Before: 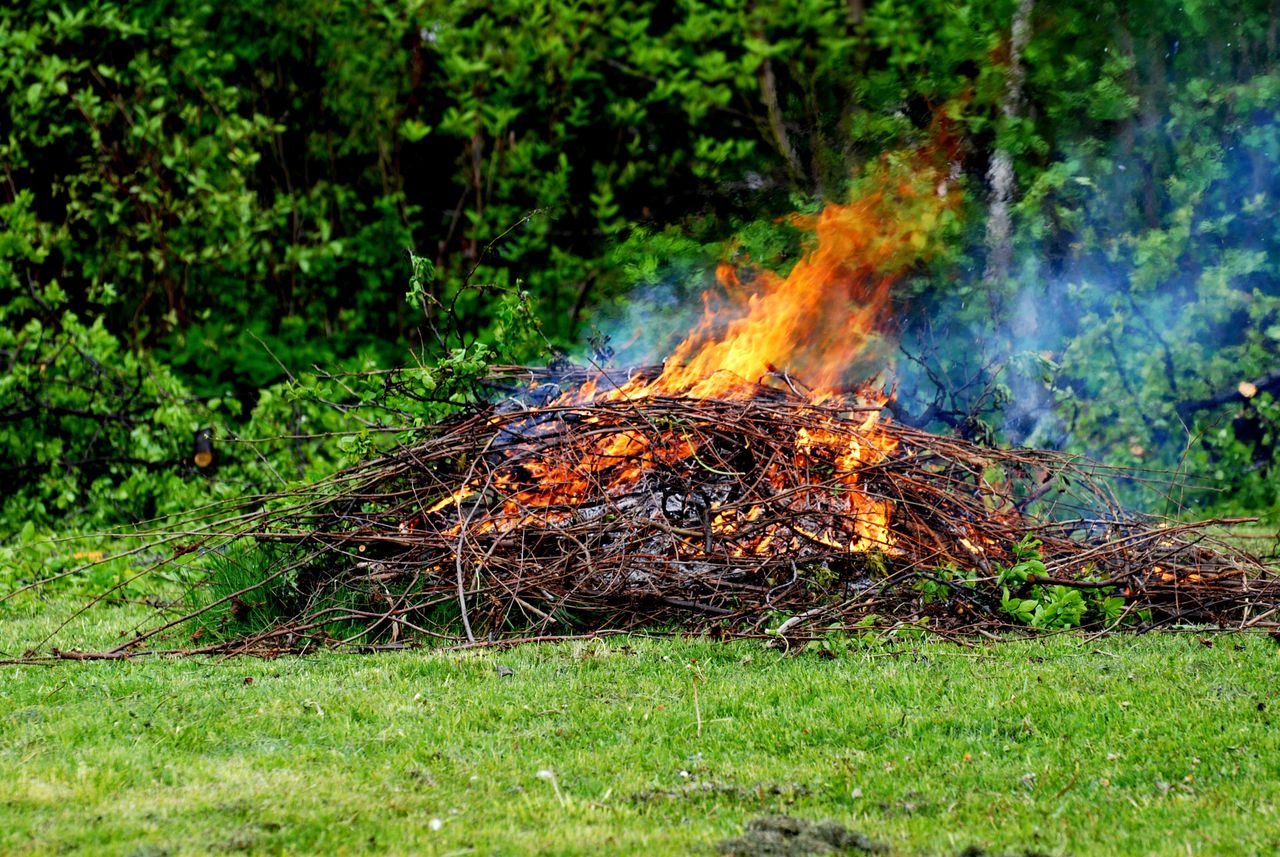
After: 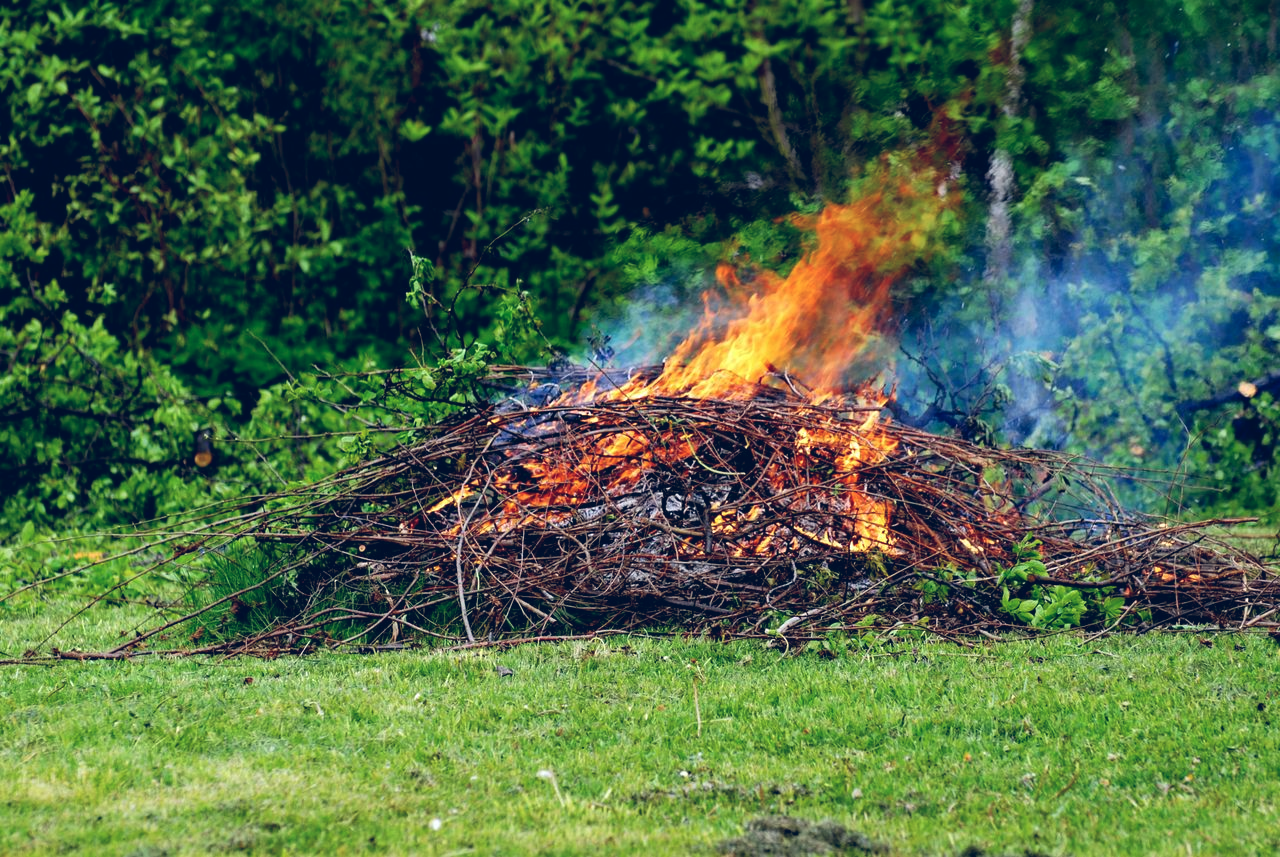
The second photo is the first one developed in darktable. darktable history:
color balance rgb: global offset › luminance 0.434%, global offset › chroma 0.218%, global offset › hue 255.03°, perceptual saturation grading › global saturation -0.124%
